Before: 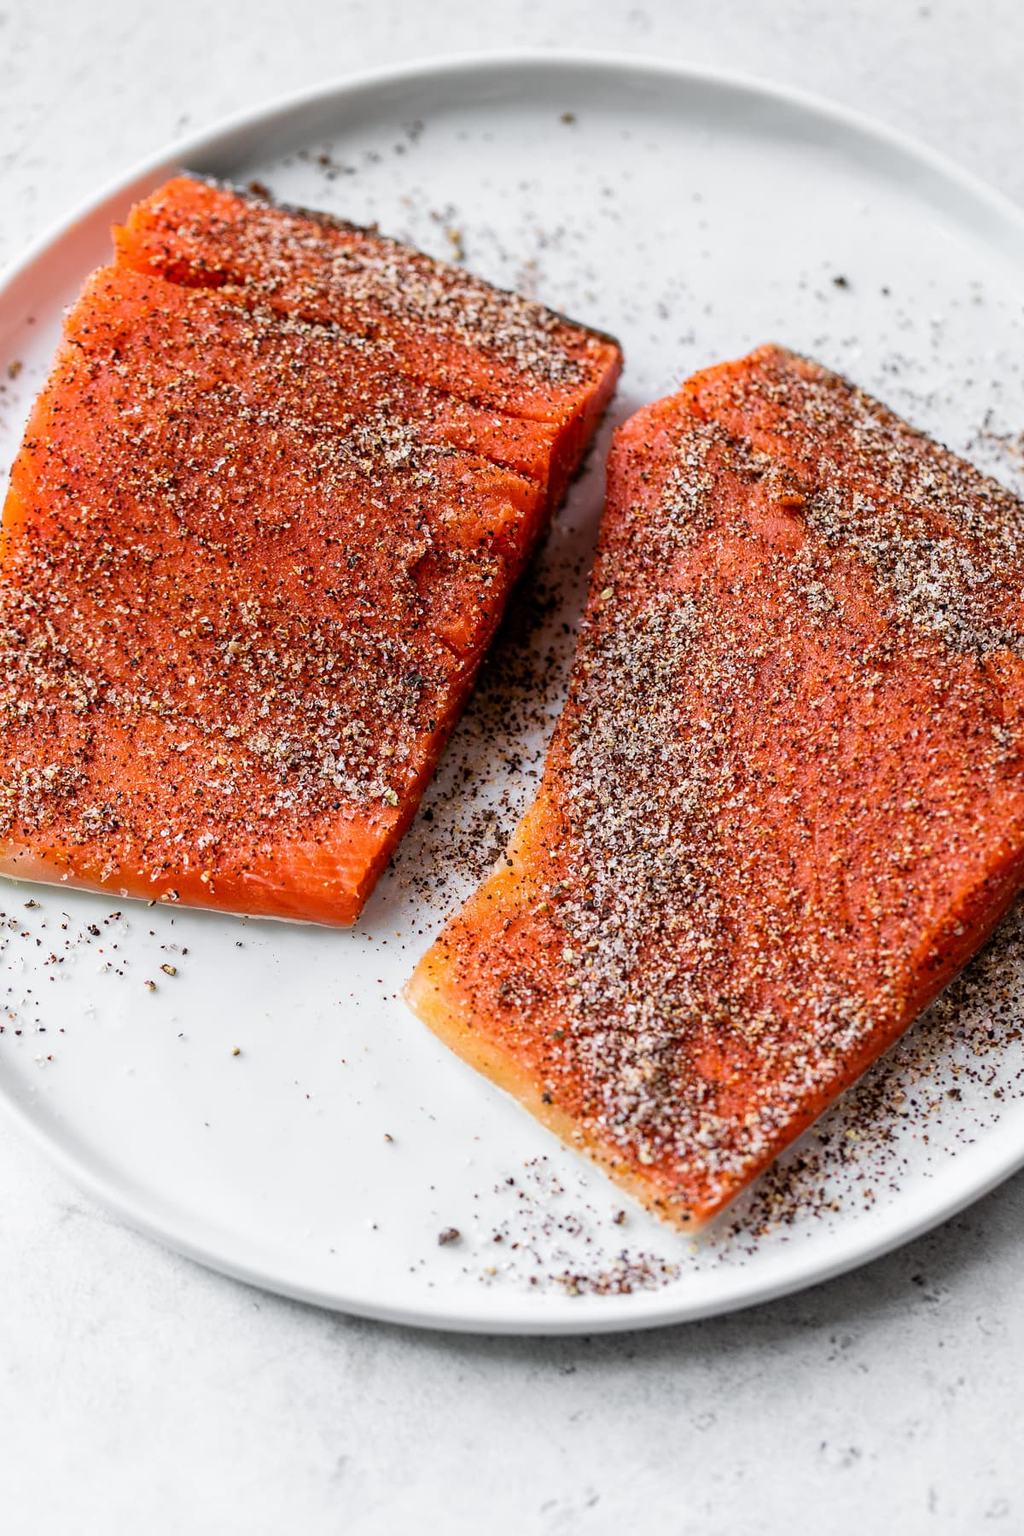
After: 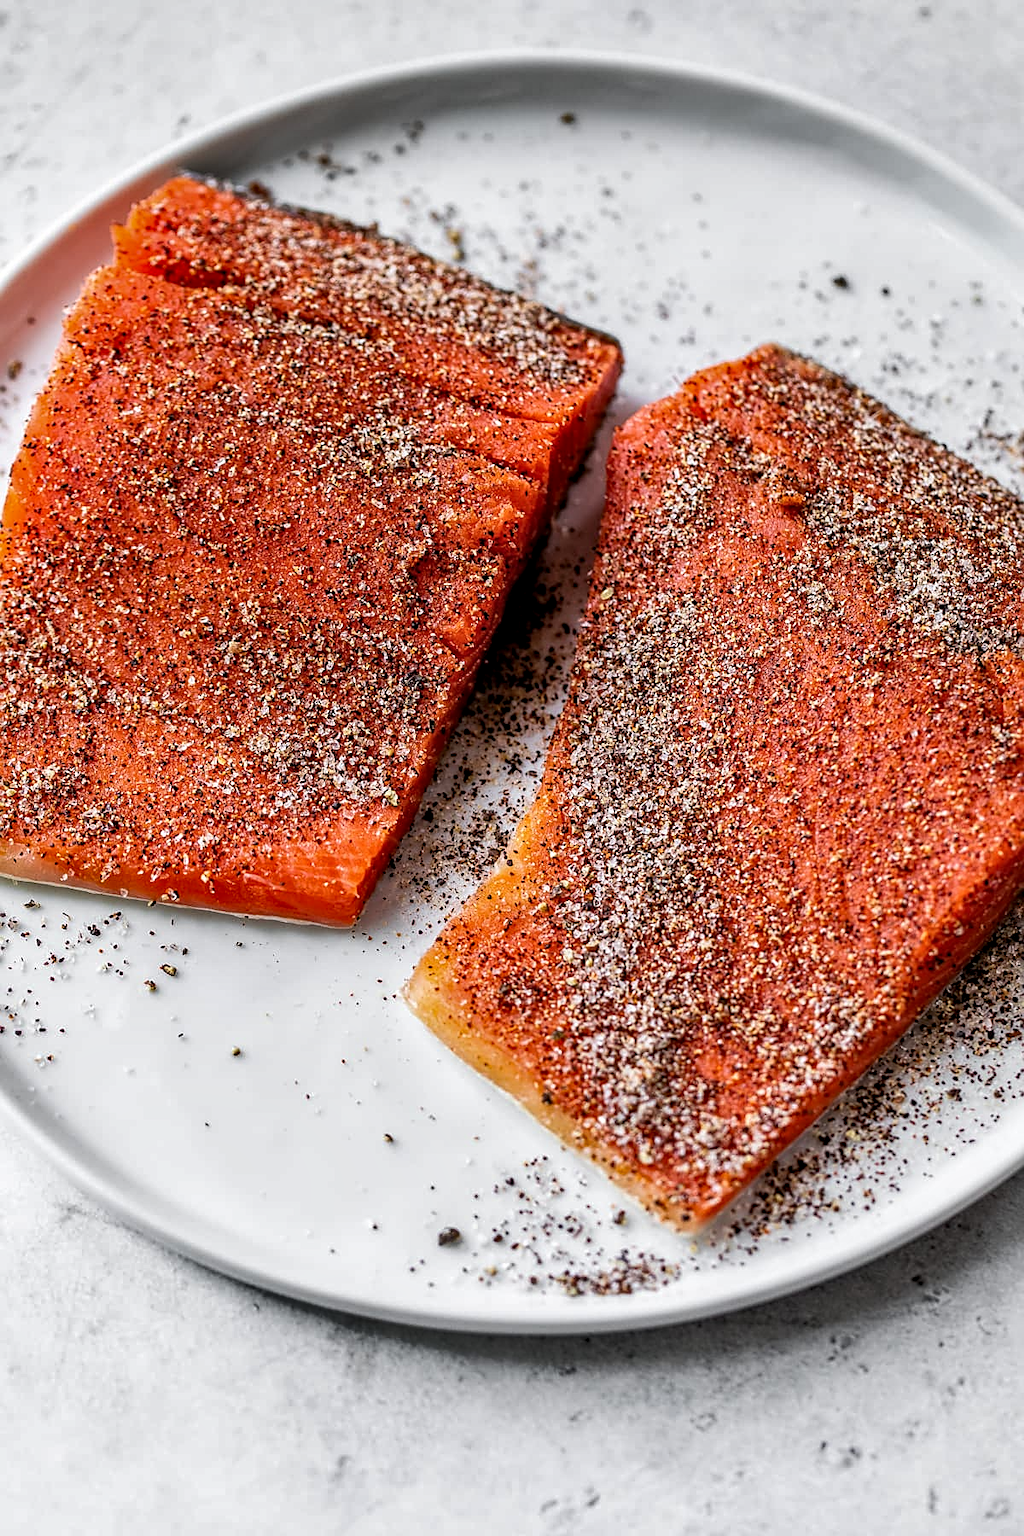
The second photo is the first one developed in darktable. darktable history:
sharpen: on, module defaults
local contrast: detail 130%
shadows and highlights: low approximation 0.01, soften with gaussian
